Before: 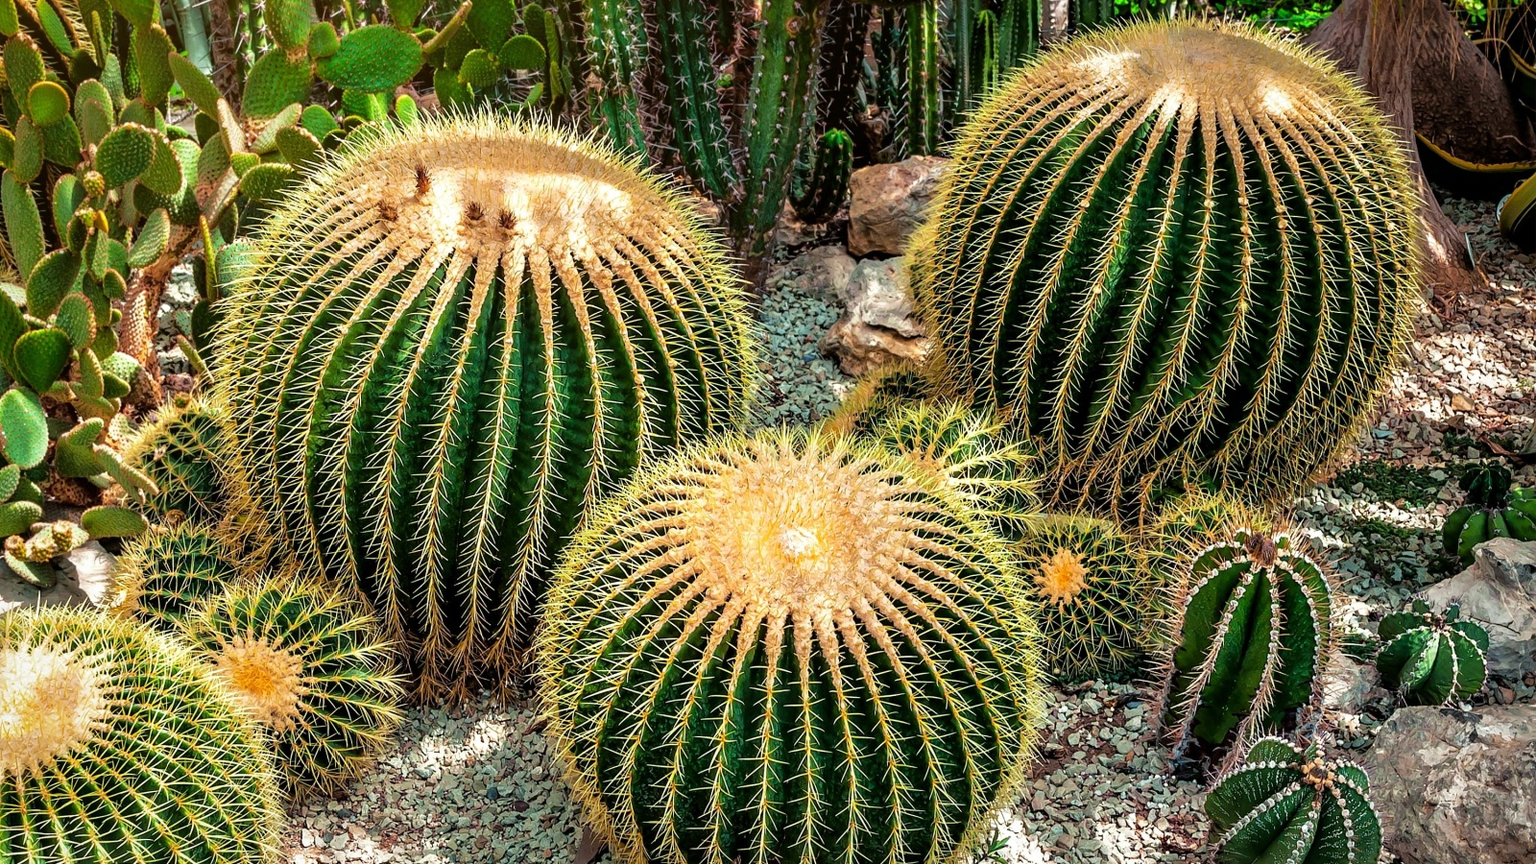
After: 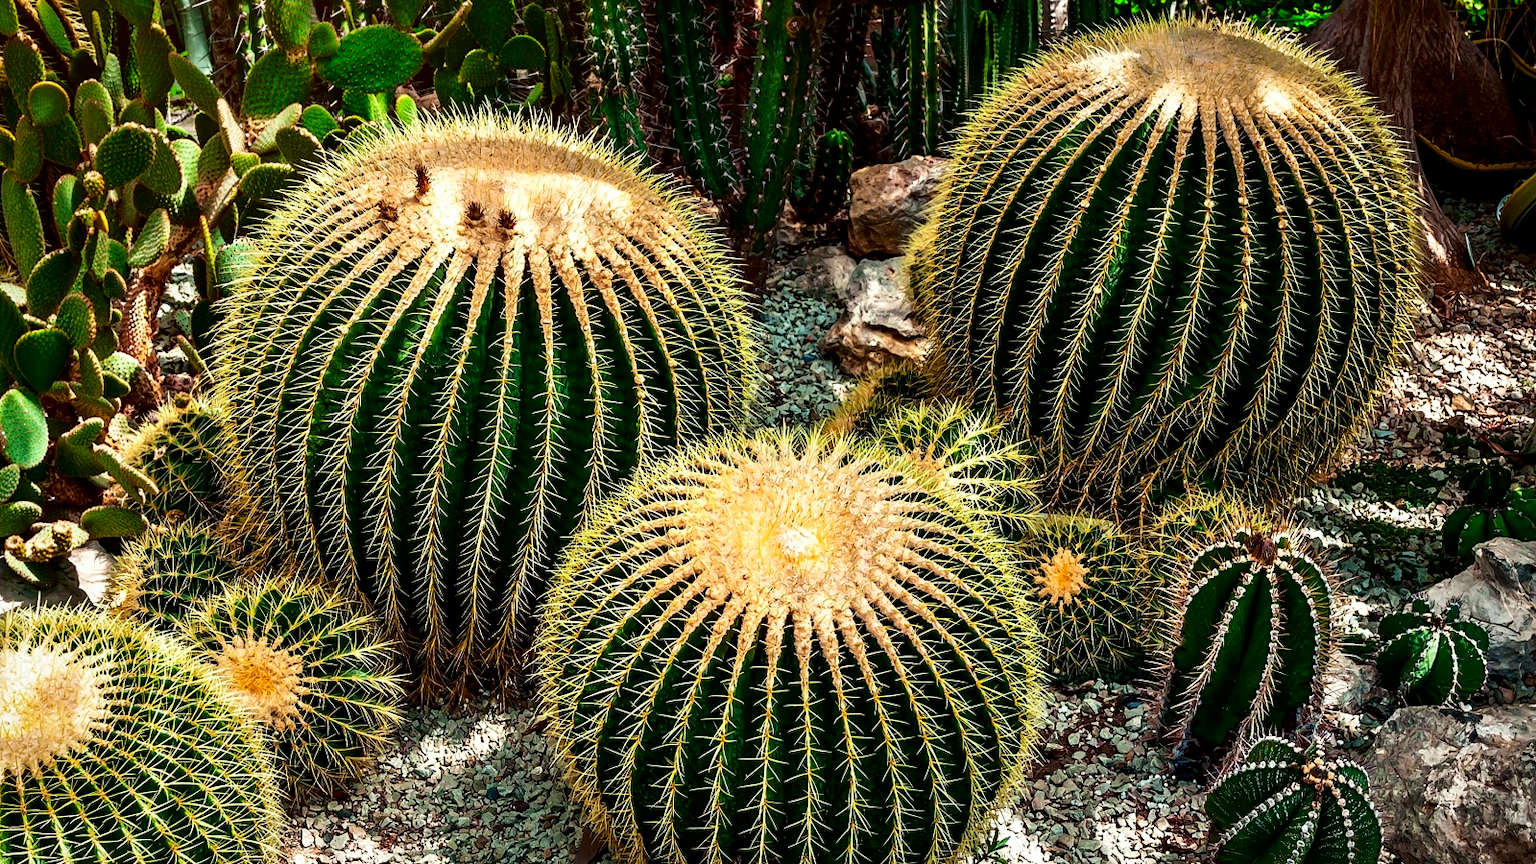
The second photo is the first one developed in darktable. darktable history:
color zones: curves: ch0 [(0, 0.5) (0.143, 0.52) (0.286, 0.5) (0.429, 0.5) (0.571, 0.5) (0.714, 0.5) (0.857, 0.5) (1, 0.5)]; ch1 [(0, 0.489) (0.155, 0.45) (0.286, 0.466) (0.429, 0.5) (0.571, 0.5) (0.714, 0.5) (0.857, 0.5) (1, 0.489)], process mode strong
contrast brightness saturation: contrast 0.241, brightness -0.242, saturation 0.146
